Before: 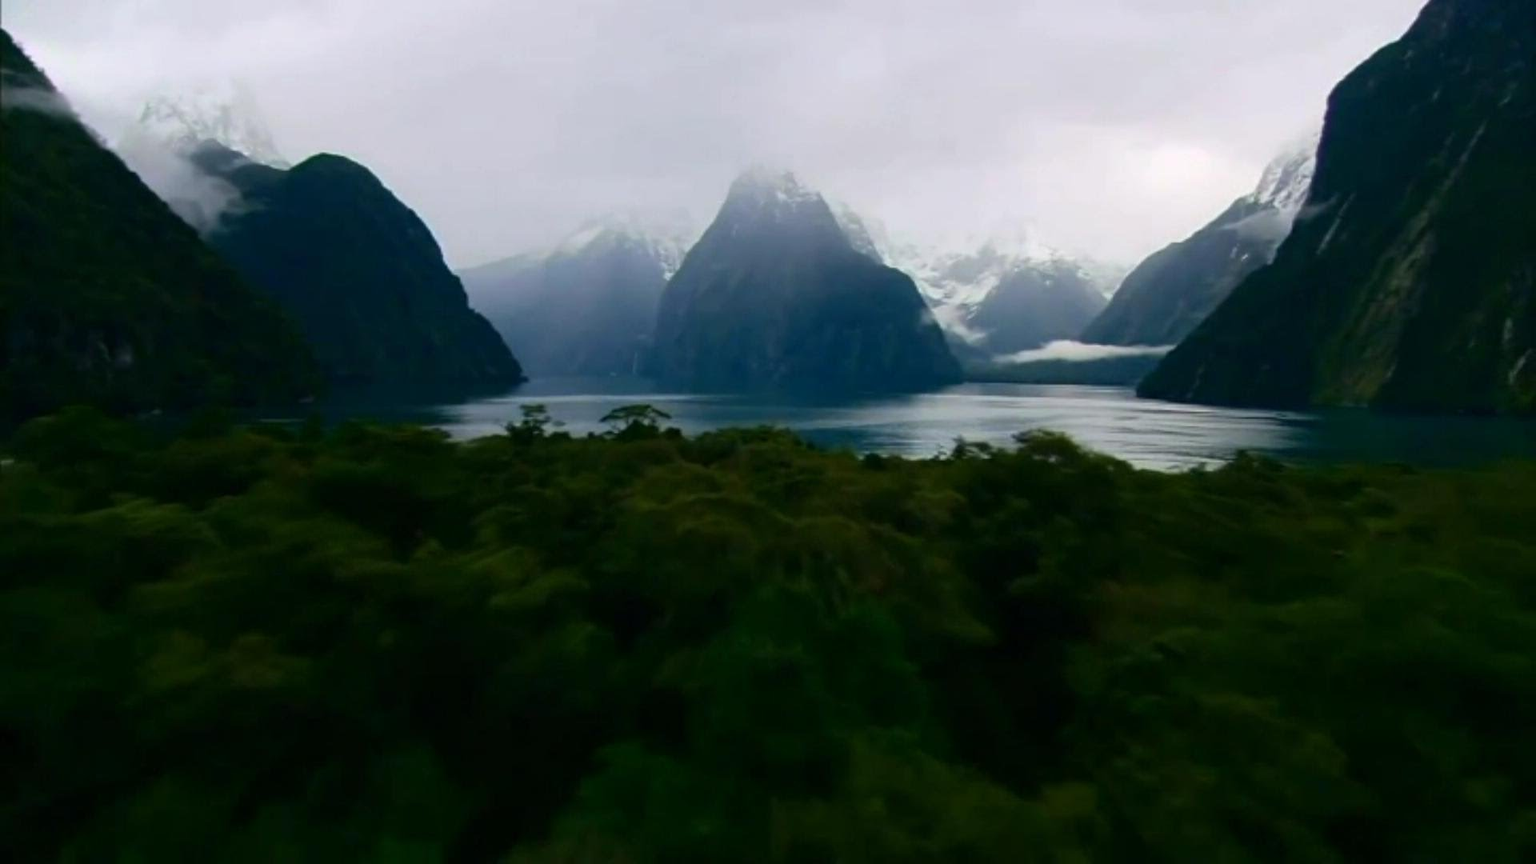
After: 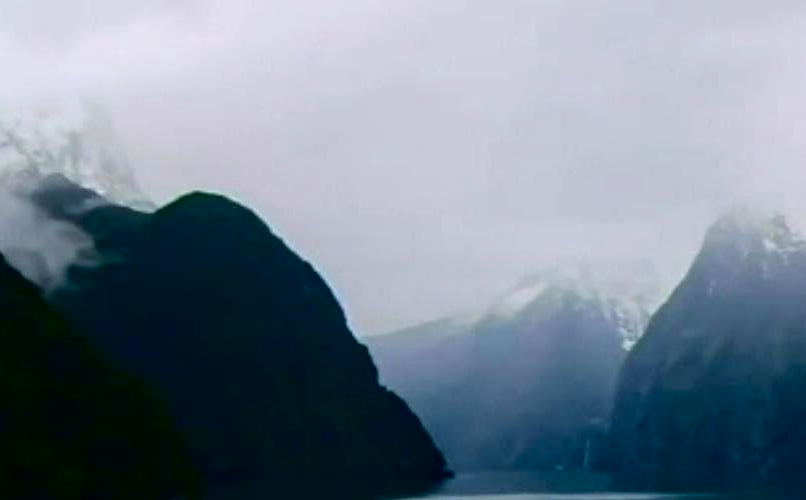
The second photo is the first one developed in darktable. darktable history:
fill light: exposure -2 EV, width 8.6
local contrast: on, module defaults
crop and rotate: left 10.817%, top 0.062%, right 47.194%, bottom 53.626%
color balance: output saturation 120%
